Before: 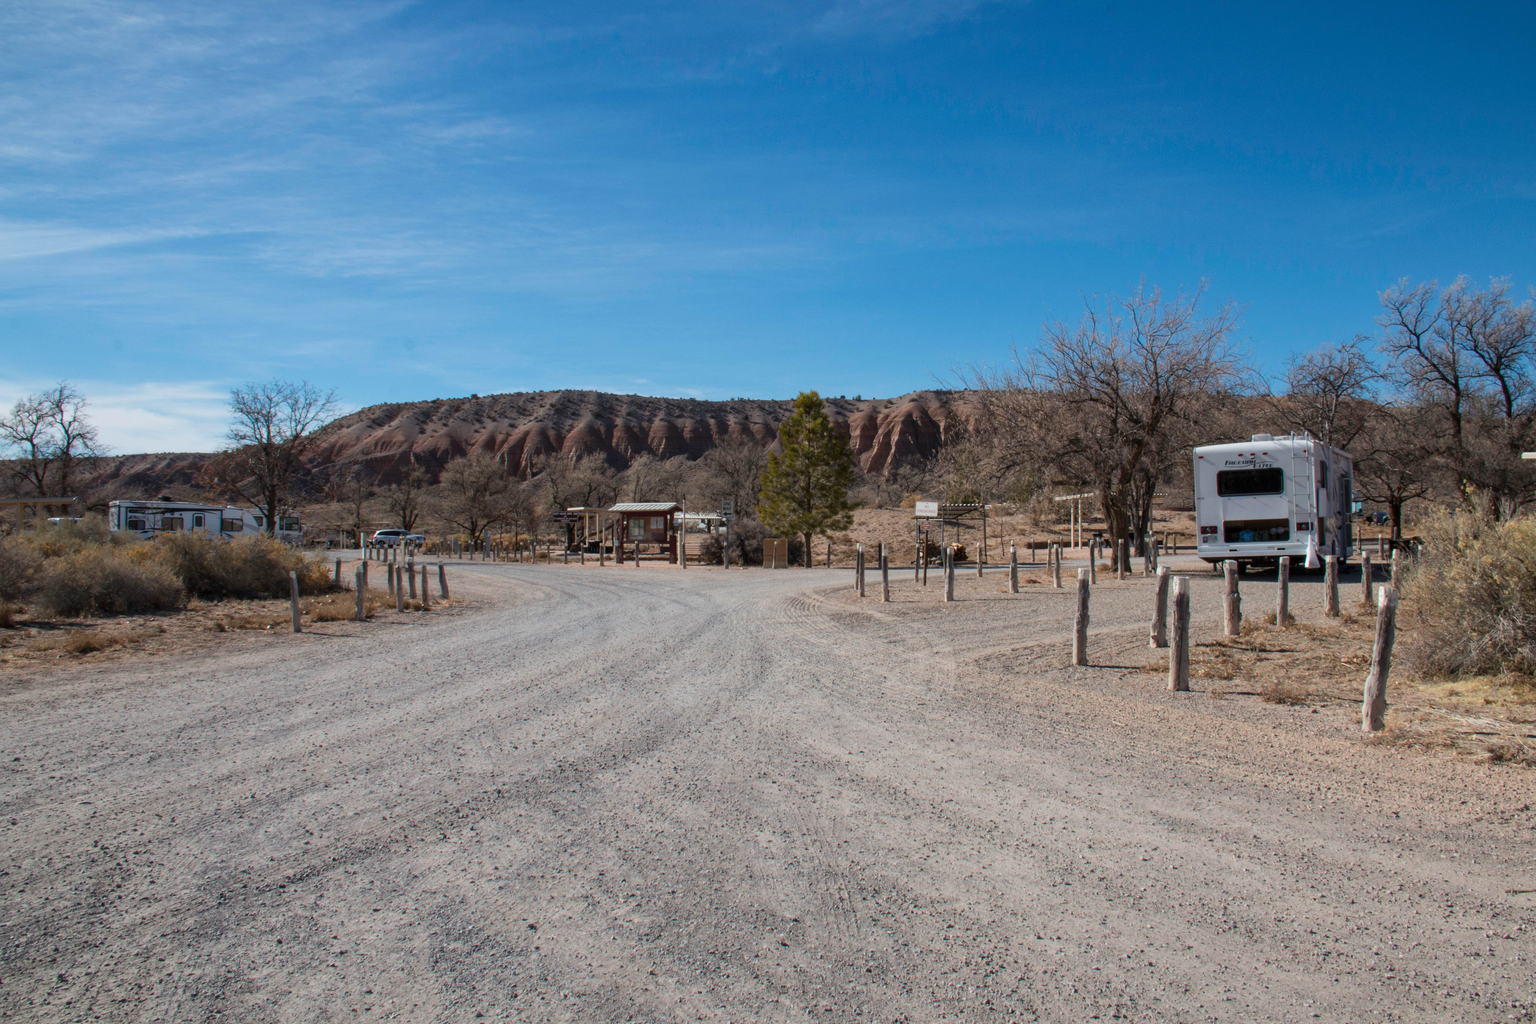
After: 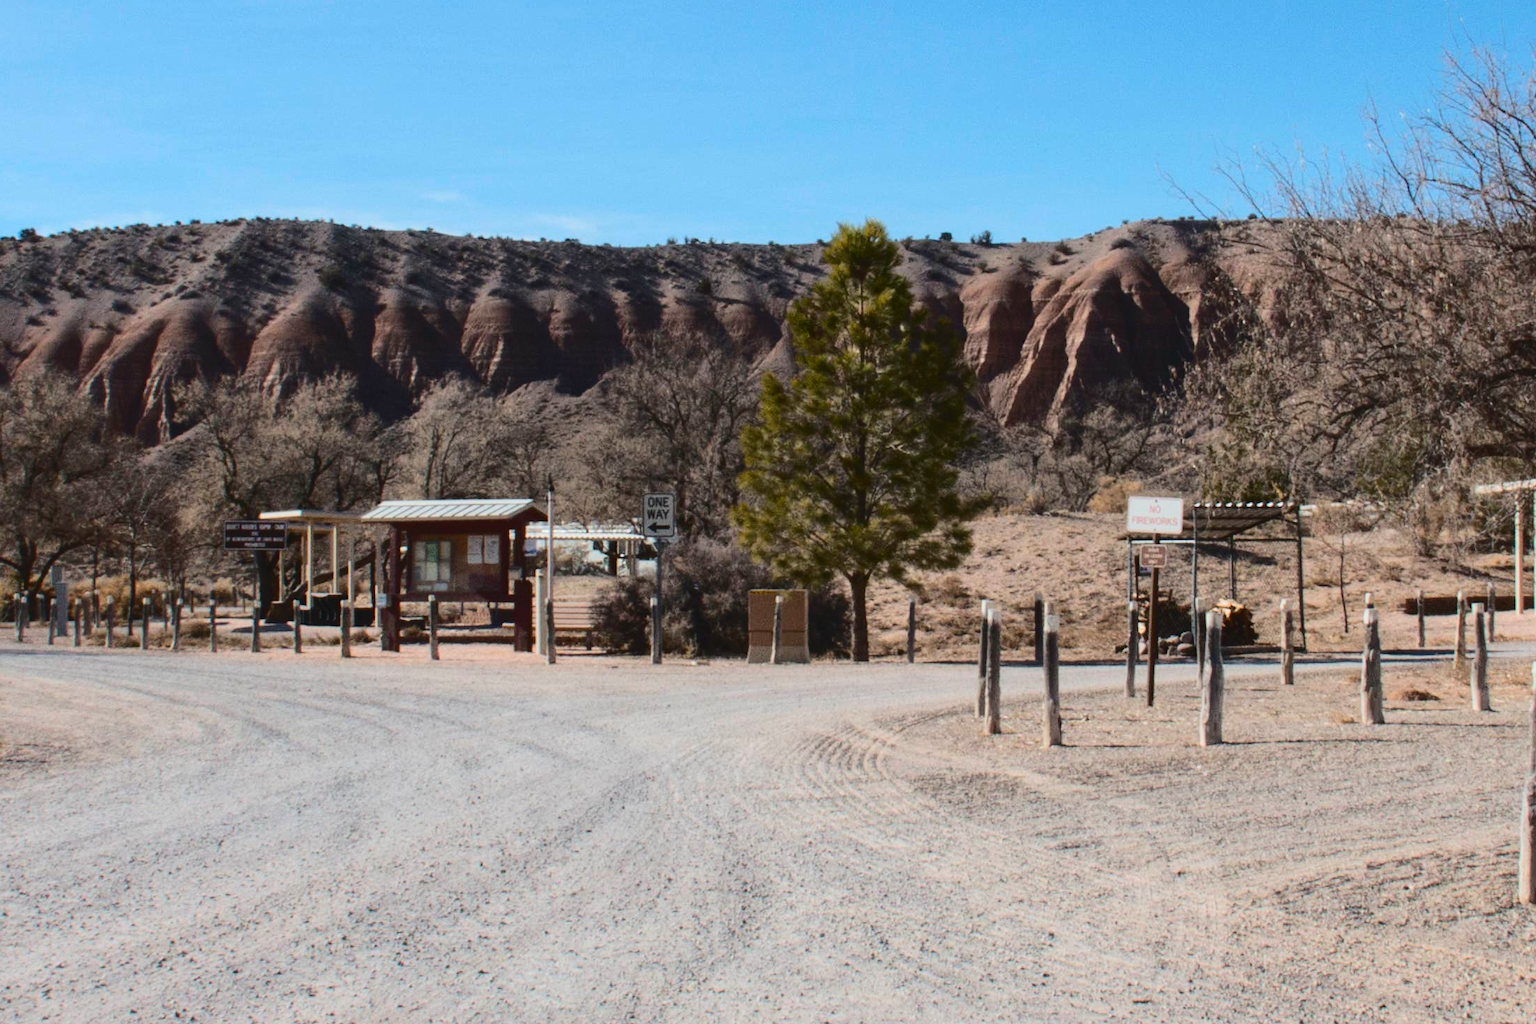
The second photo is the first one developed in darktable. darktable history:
crop: left 30.168%, top 29.536%, right 29.695%, bottom 30.295%
tone curve: curves: ch0 [(0, 0) (0.003, 0.049) (0.011, 0.052) (0.025, 0.057) (0.044, 0.069) (0.069, 0.076) (0.1, 0.09) (0.136, 0.111) (0.177, 0.15) (0.224, 0.197) (0.277, 0.267) (0.335, 0.366) (0.399, 0.477) (0.468, 0.561) (0.543, 0.651) (0.623, 0.733) (0.709, 0.804) (0.801, 0.869) (0.898, 0.924) (1, 1)], color space Lab, independent channels, preserve colors none
color balance rgb: perceptual saturation grading › global saturation 0.683%, global vibrance 20%
